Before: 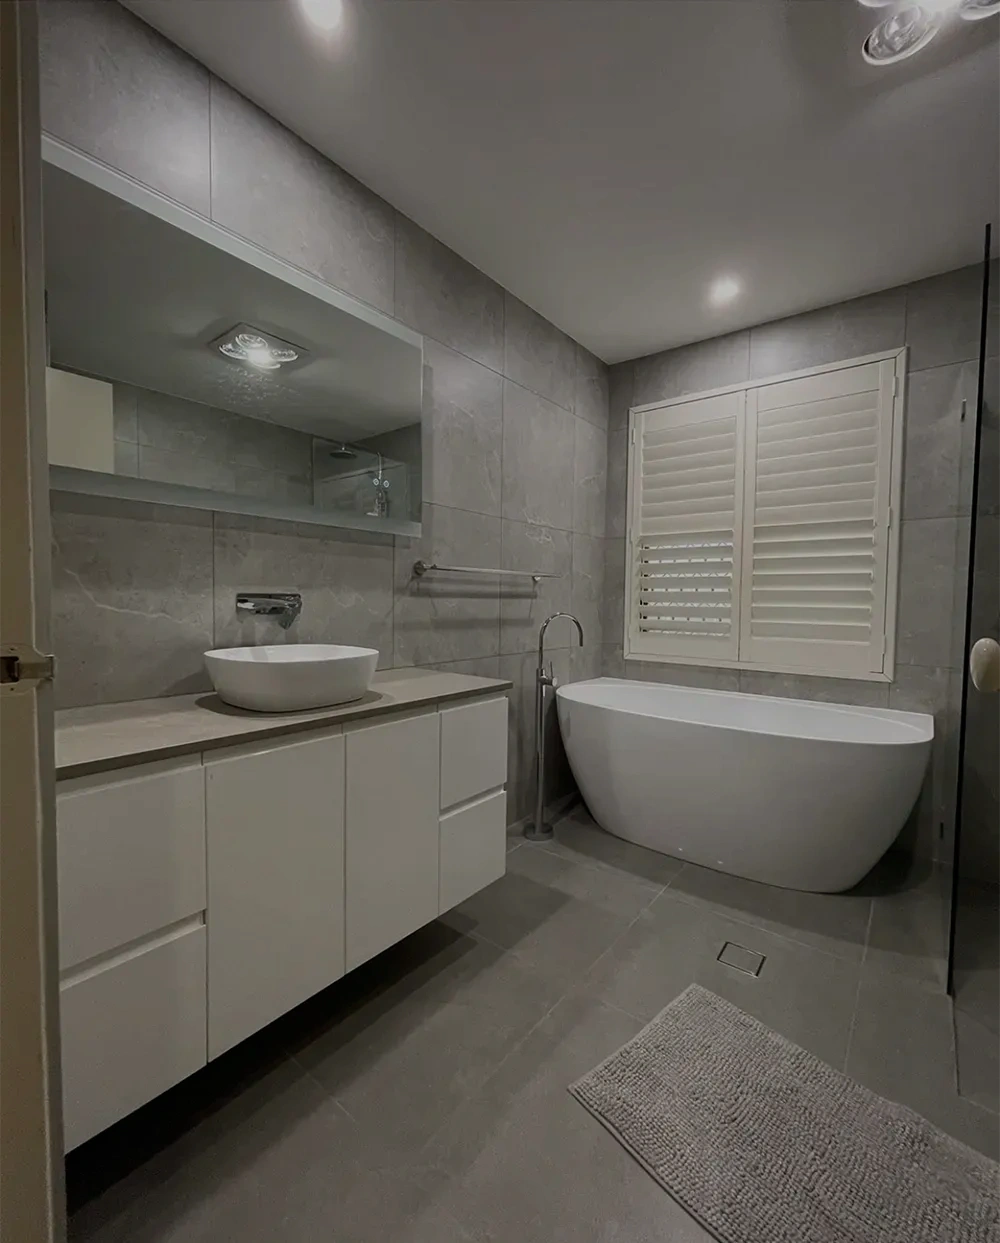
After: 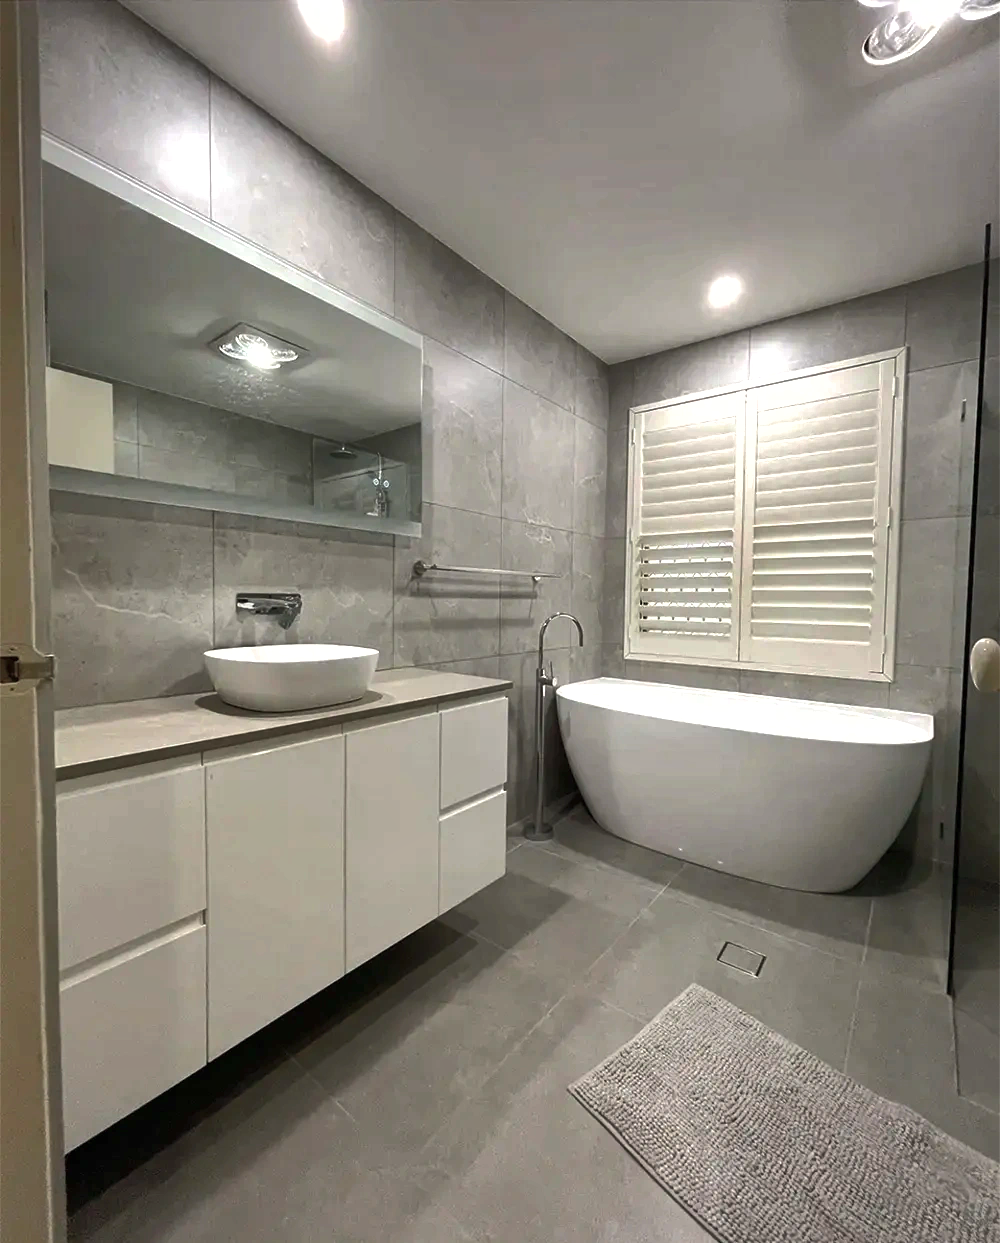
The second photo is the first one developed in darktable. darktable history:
shadows and highlights: shadows 60, highlights -60
base curve: curves: ch0 [(0, 0) (0.303, 0.277) (1, 1)]
tone equalizer: -8 EV -0.75 EV, -7 EV -0.7 EV, -6 EV -0.6 EV, -5 EV -0.4 EV, -3 EV 0.4 EV, -2 EV 0.6 EV, -1 EV 0.7 EV, +0 EV 0.75 EV, edges refinement/feathering 500, mask exposure compensation -1.57 EV, preserve details no
exposure: exposure 0.935 EV, compensate highlight preservation false
